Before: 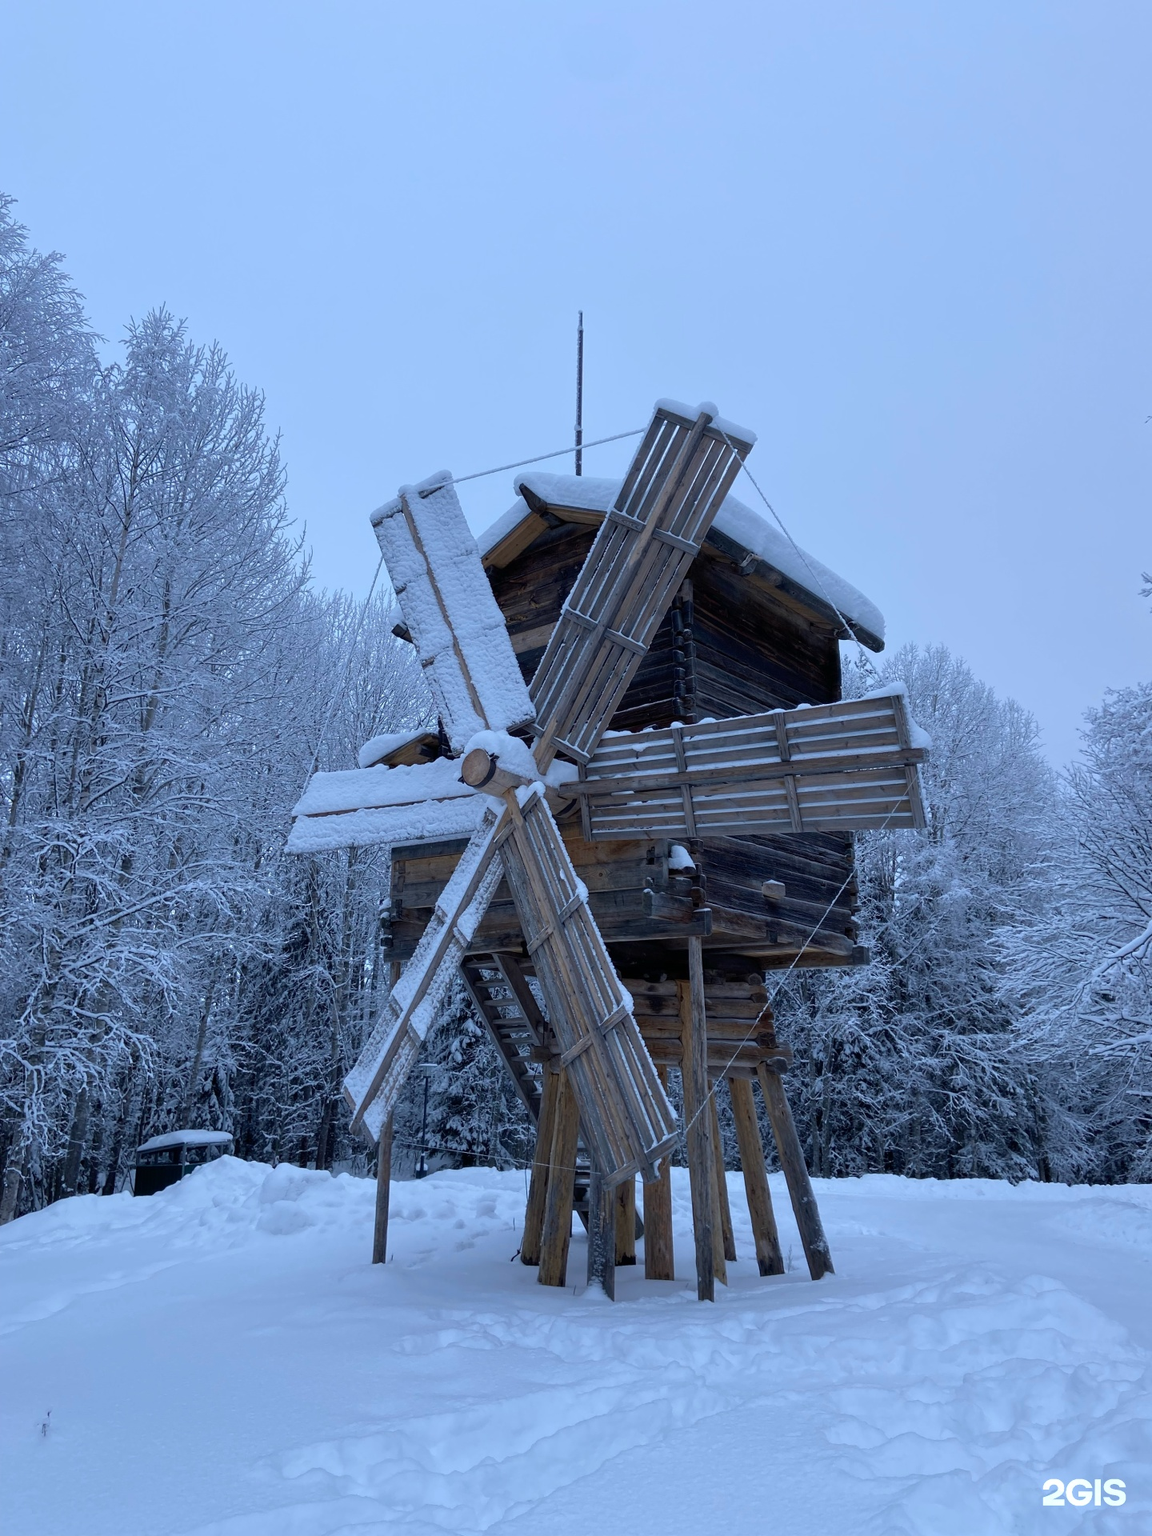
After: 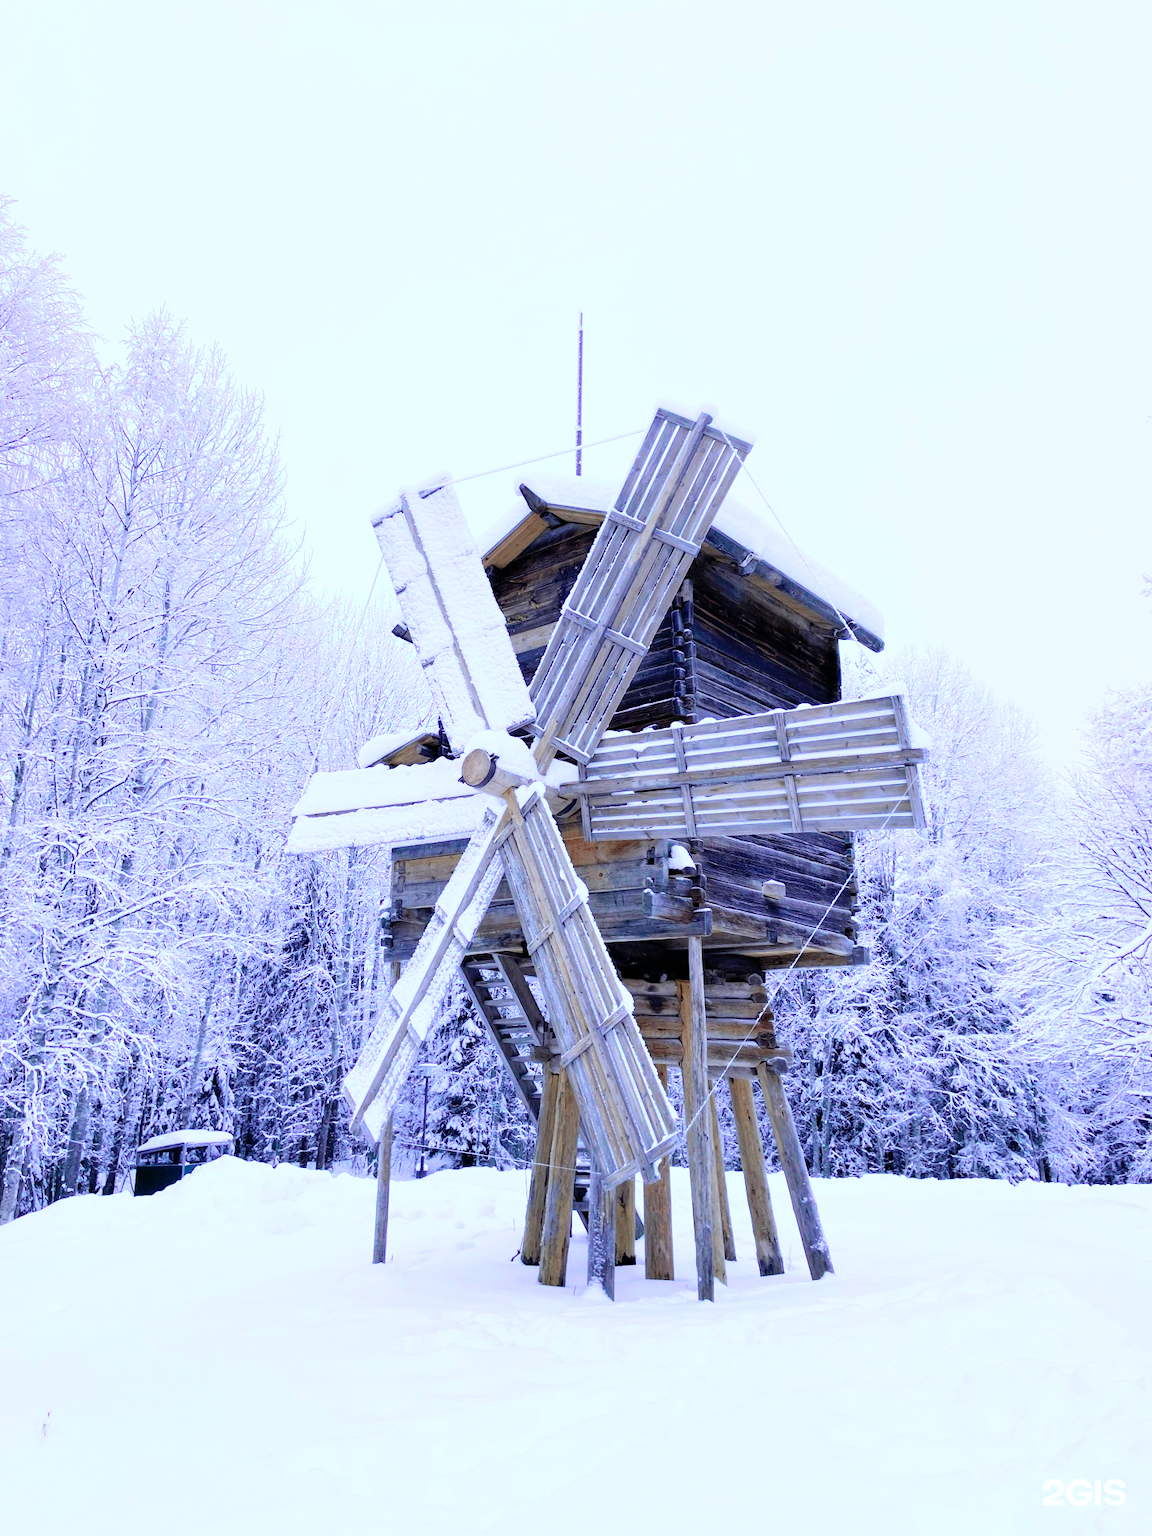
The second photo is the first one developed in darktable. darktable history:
filmic rgb: black relative exposure -7.65 EV, white relative exposure 4.56 EV, threshold 6 EV, hardness 3.61, enable highlight reconstruction true
exposure: exposure 1.99 EV, compensate exposure bias true, compensate highlight preservation false
color zones: curves: ch0 [(0, 0.363) (0.128, 0.373) (0.25, 0.5) (0.402, 0.407) (0.521, 0.525) (0.63, 0.559) (0.729, 0.662) (0.867, 0.471)]; ch1 [(0, 0.515) (0.136, 0.618) (0.25, 0.5) (0.378, 0) (0.516, 0) (0.622, 0.593) (0.737, 0.819) (0.87, 0.593)]; ch2 [(0, 0.529) (0.128, 0.471) (0.282, 0.451) (0.386, 0.662) (0.516, 0.525) (0.633, 0.554) (0.75, 0.62) (0.875, 0.441)]
